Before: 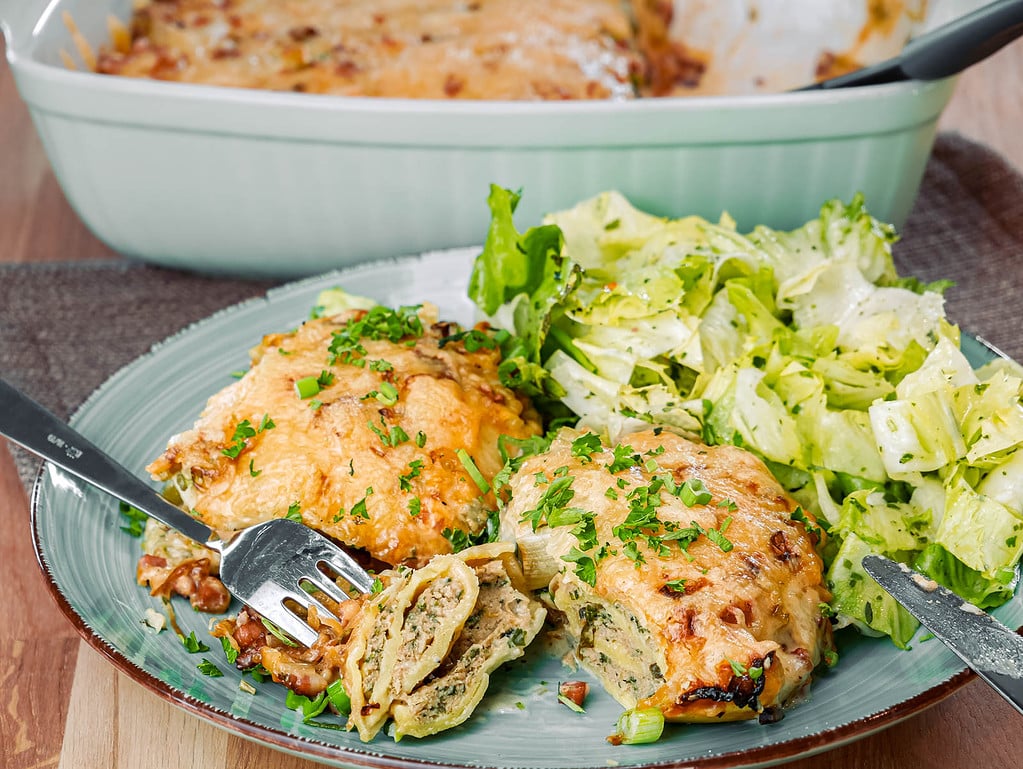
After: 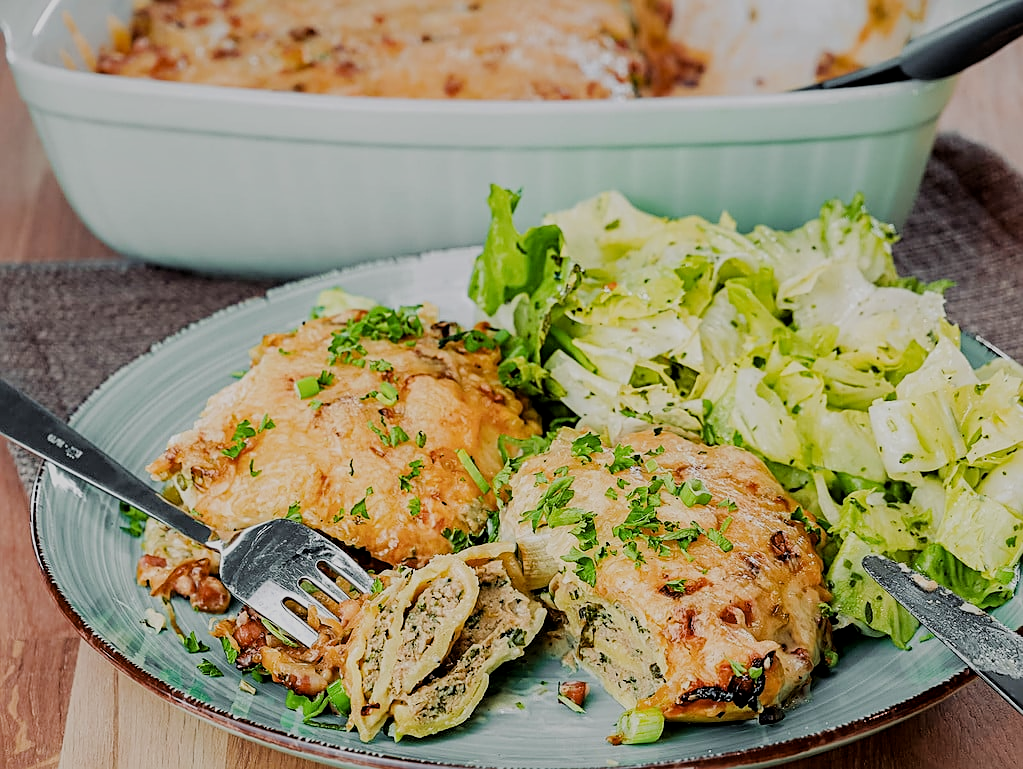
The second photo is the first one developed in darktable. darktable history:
sharpen: on, module defaults
local contrast: mode bilateral grid, contrast 21, coarseness 51, detail 119%, midtone range 0.2
filmic rgb: black relative exposure -6.07 EV, white relative exposure 6.97 EV, hardness 2.25
